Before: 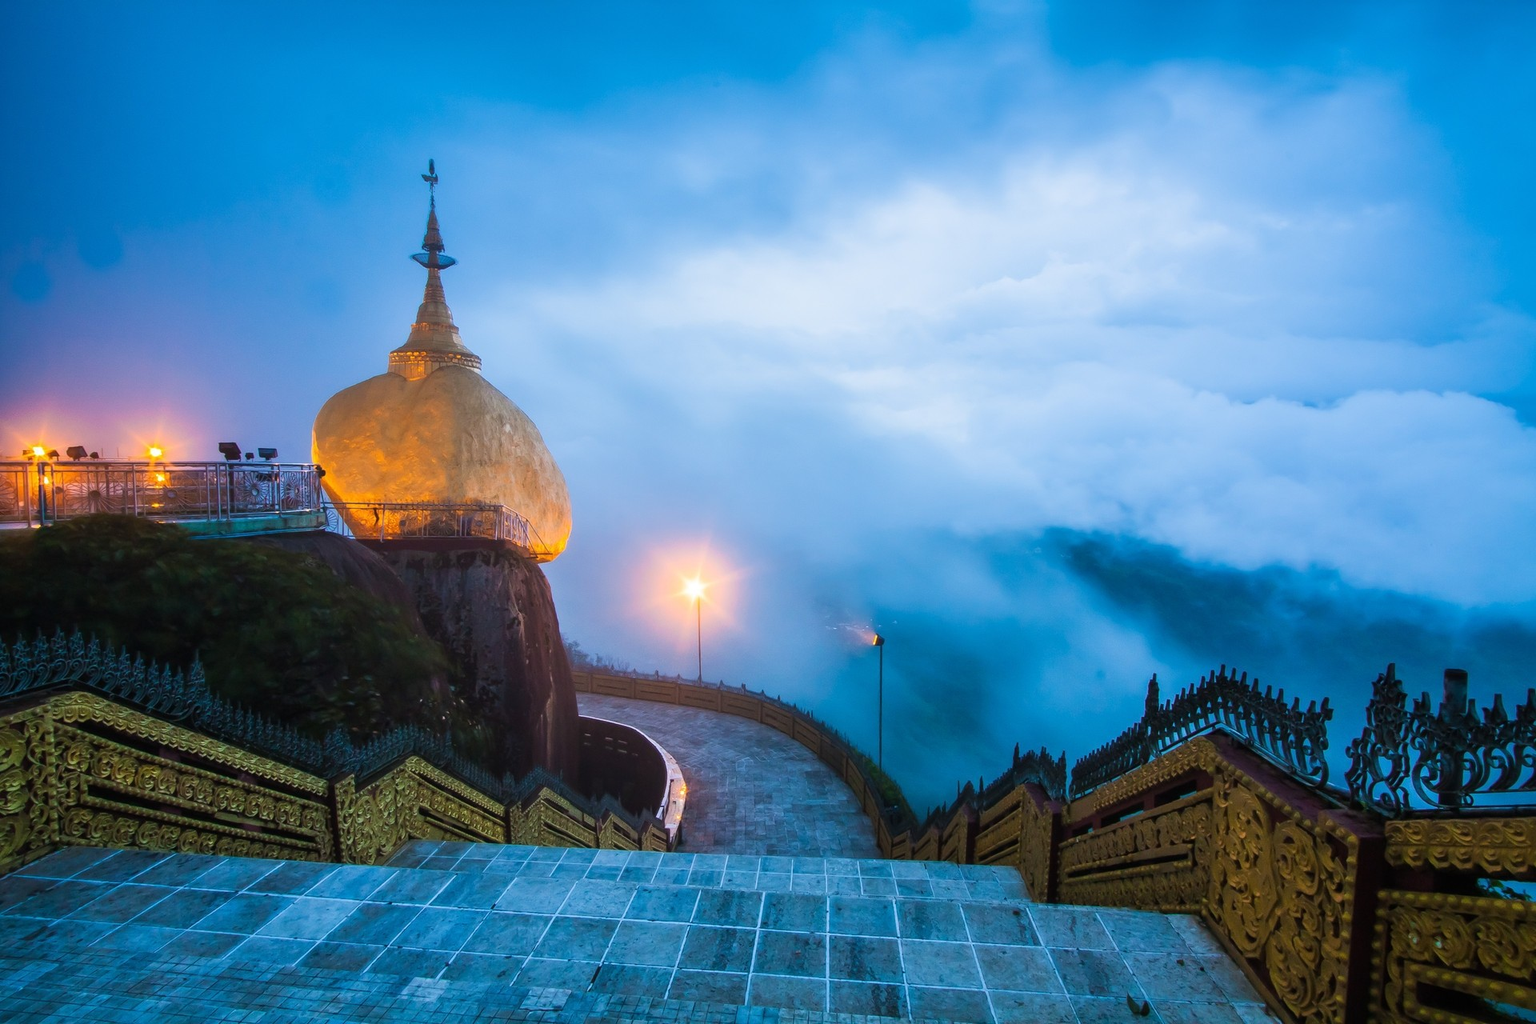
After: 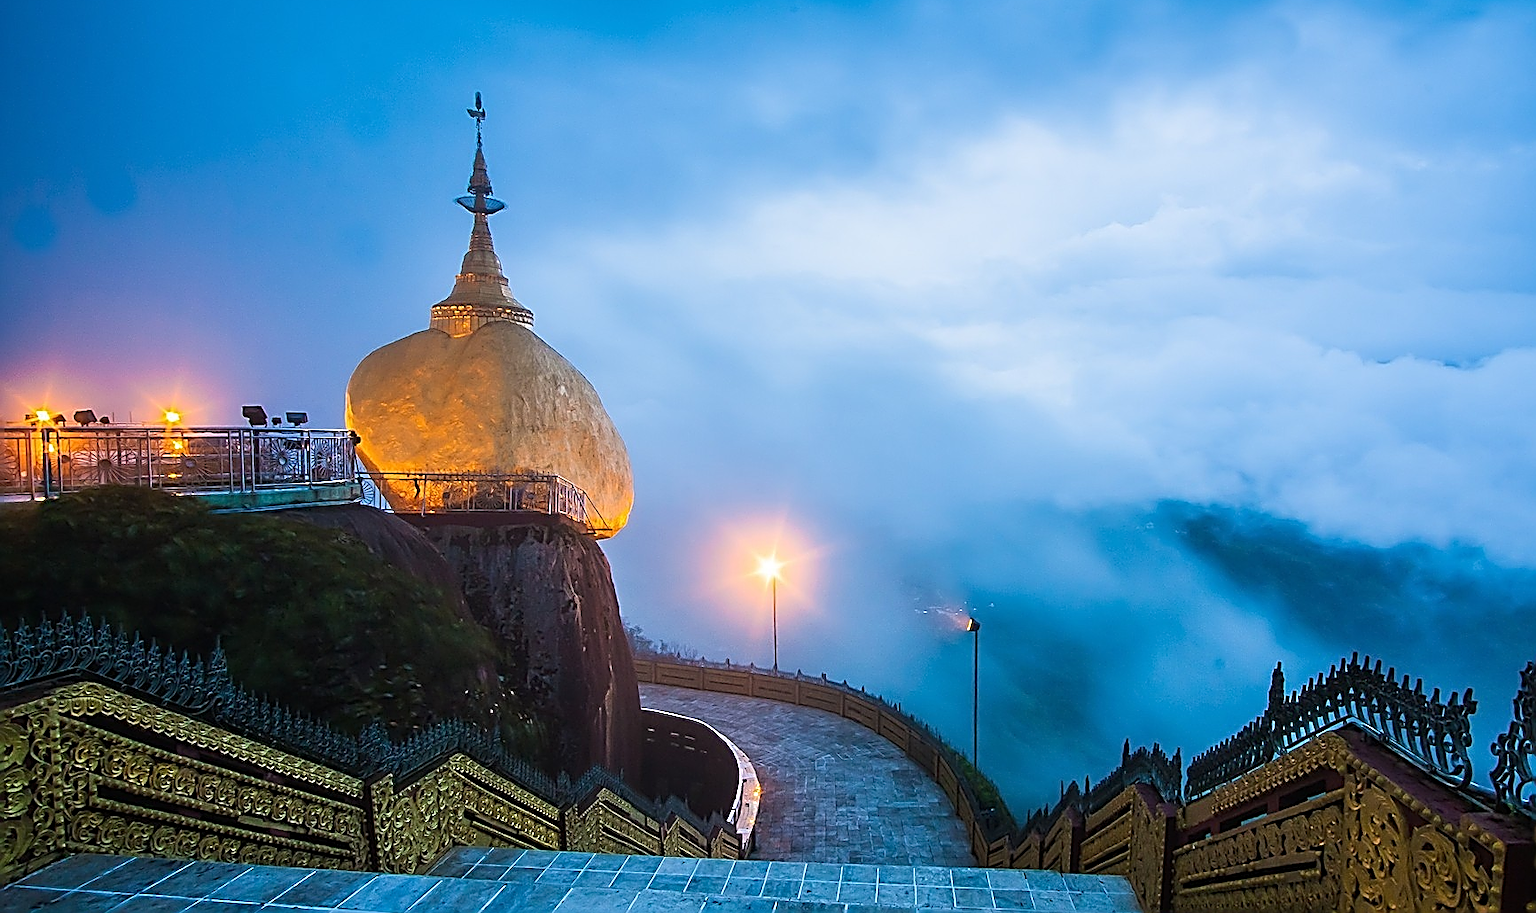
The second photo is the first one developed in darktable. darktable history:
sharpen: amount 1.861
crop: top 7.49%, right 9.717%, bottom 11.943%
